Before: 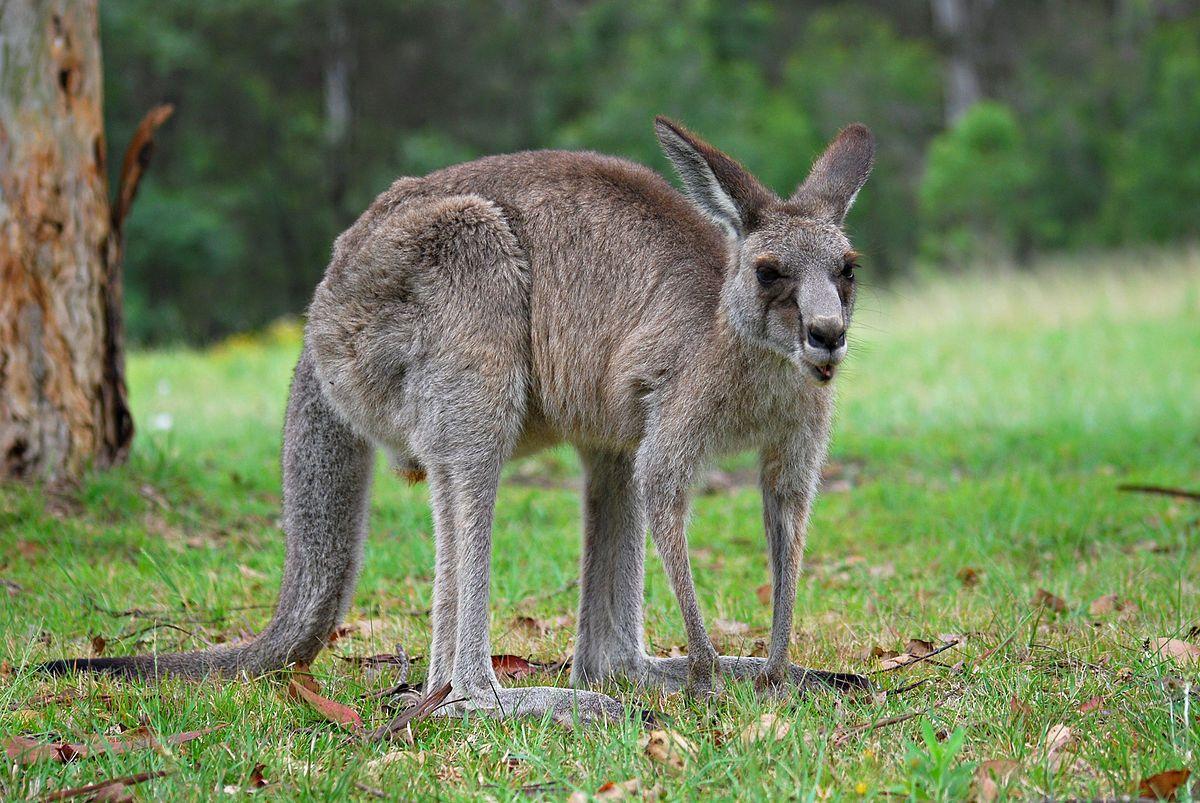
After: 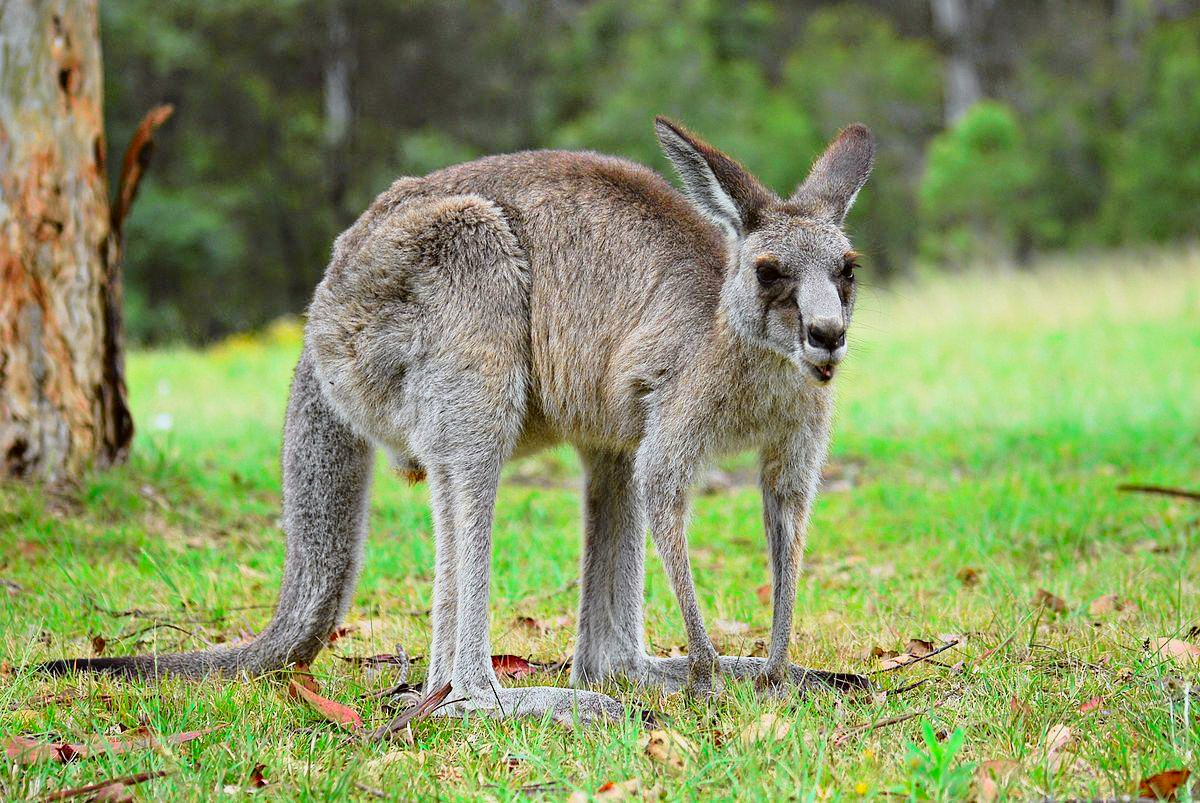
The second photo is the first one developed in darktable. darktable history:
color correction: highlights a* -2.73, highlights b* -2.09, shadows a* 2.41, shadows b* 2.73
tone curve: curves: ch0 [(0, 0.005) (0.103, 0.081) (0.196, 0.197) (0.391, 0.469) (0.491, 0.585) (0.638, 0.751) (0.822, 0.886) (0.997, 0.959)]; ch1 [(0, 0) (0.172, 0.123) (0.324, 0.253) (0.396, 0.388) (0.474, 0.479) (0.499, 0.498) (0.529, 0.528) (0.579, 0.614) (0.633, 0.677) (0.812, 0.856) (1, 1)]; ch2 [(0, 0) (0.411, 0.424) (0.459, 0.478) (0.5, 0.501) (0.517, 0.526) (0.553, 0.583) (0.609, 0.646) (0.708, 0.768) (0.839, 0.916) (1, 1)], color space Lab, independent channels, preserve colors none
